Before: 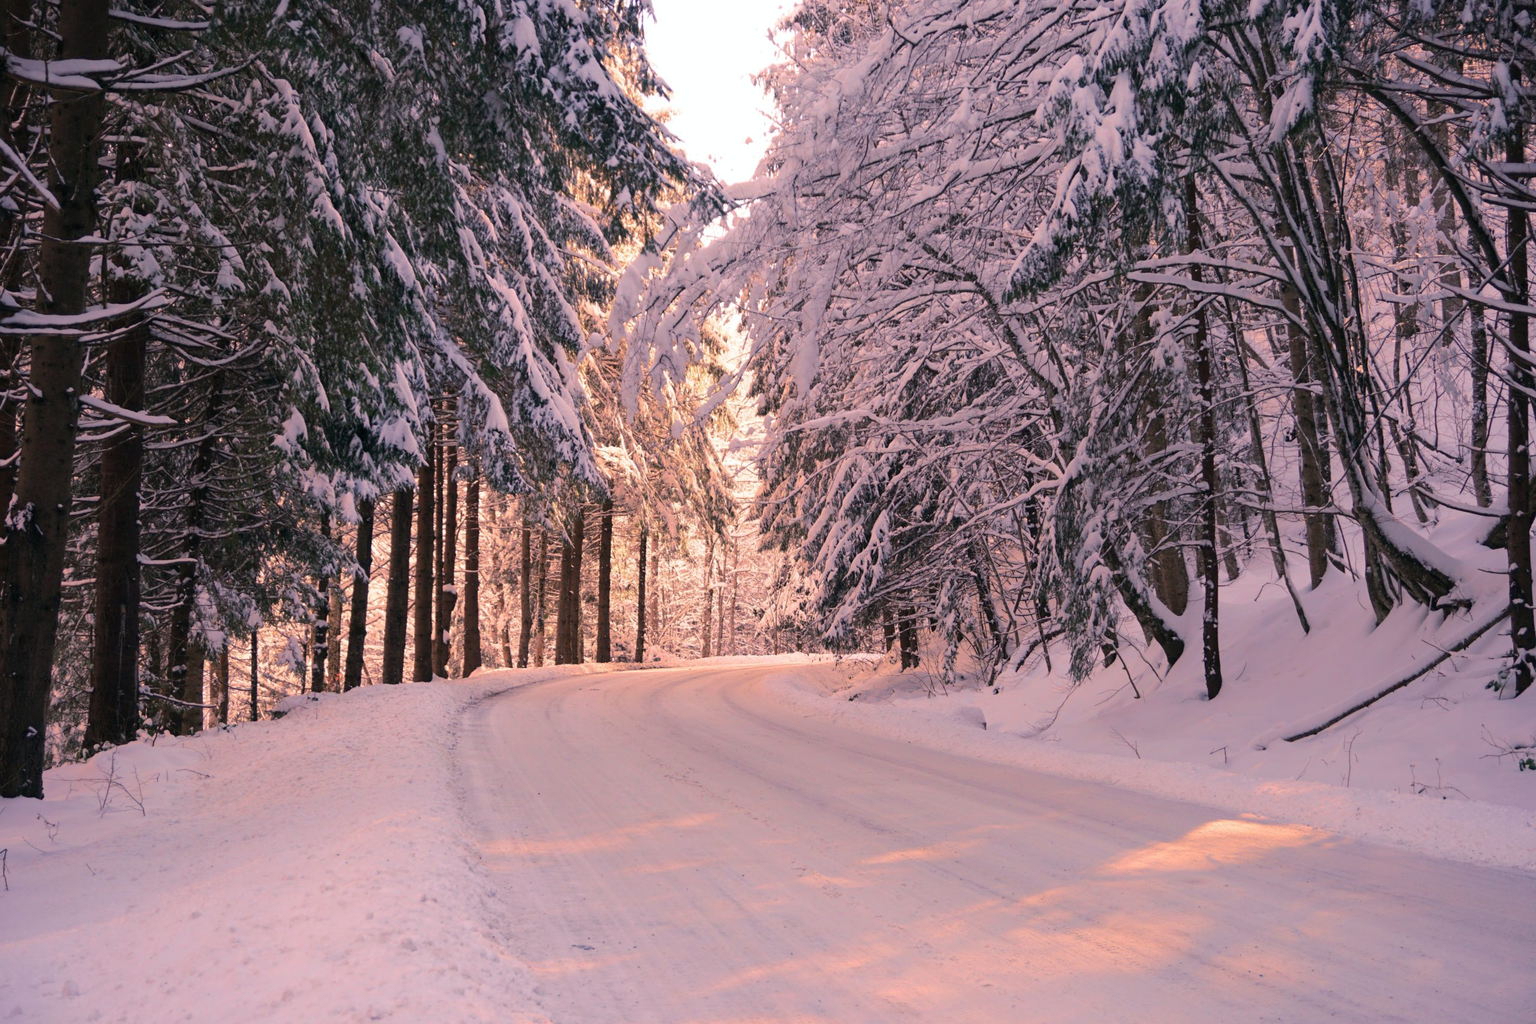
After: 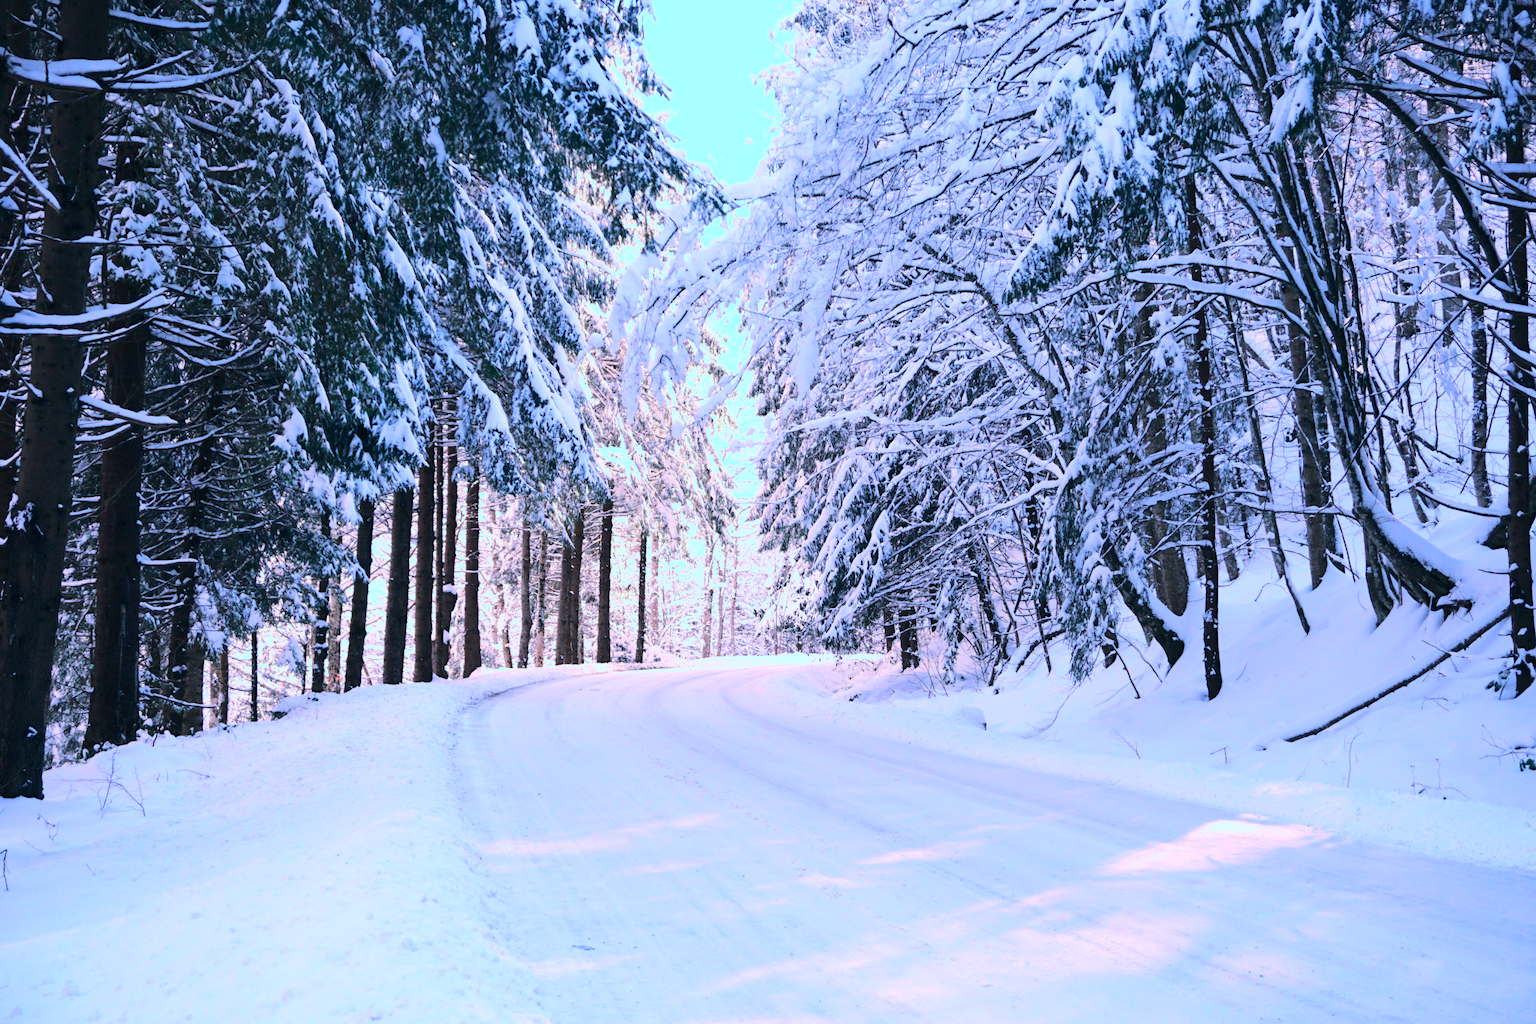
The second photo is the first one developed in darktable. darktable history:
base curve: curves: ch0 [(0, 0) (0.032, 0.037) (0.105, 0.228) (0.435, 0.76) (0.856, 0.983) (1, 1)]
color calibration: illuminant custom, x 0.432, y 0.395, temperature 3098 K
